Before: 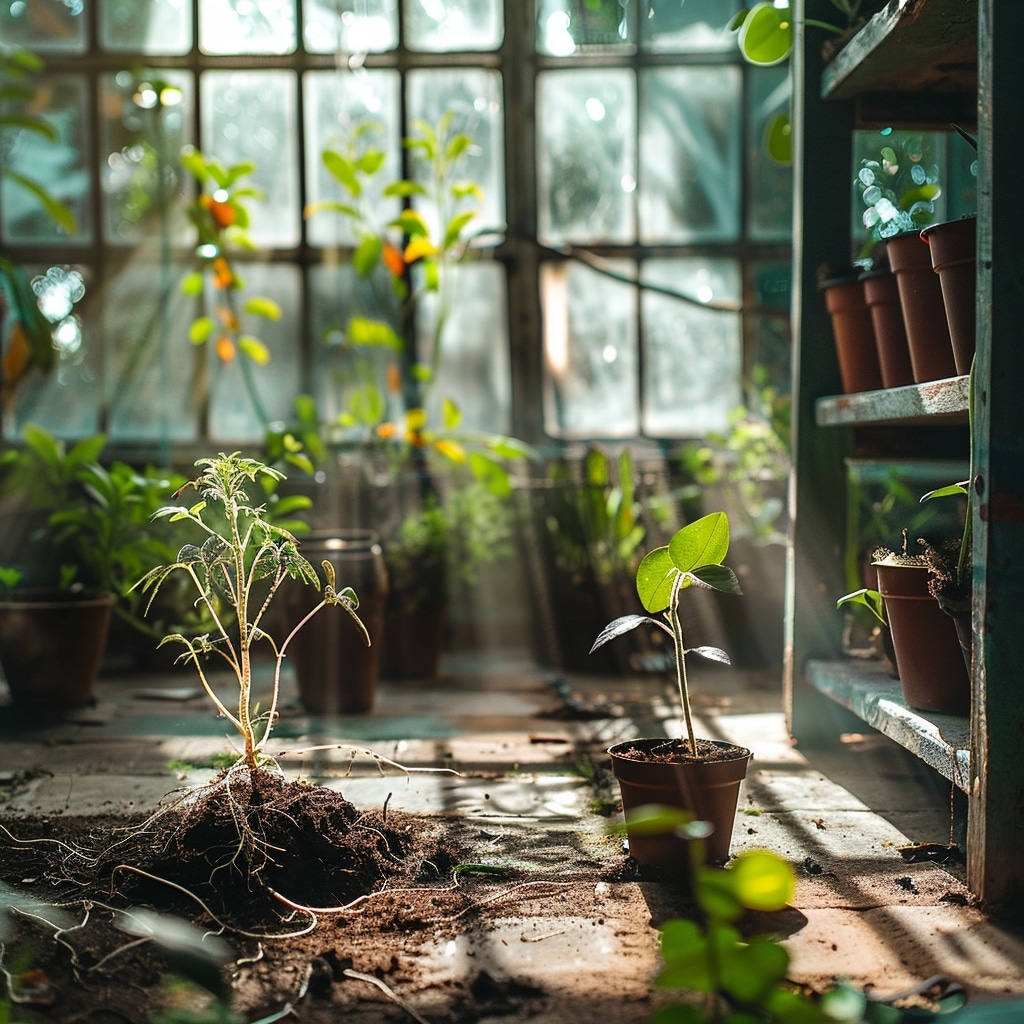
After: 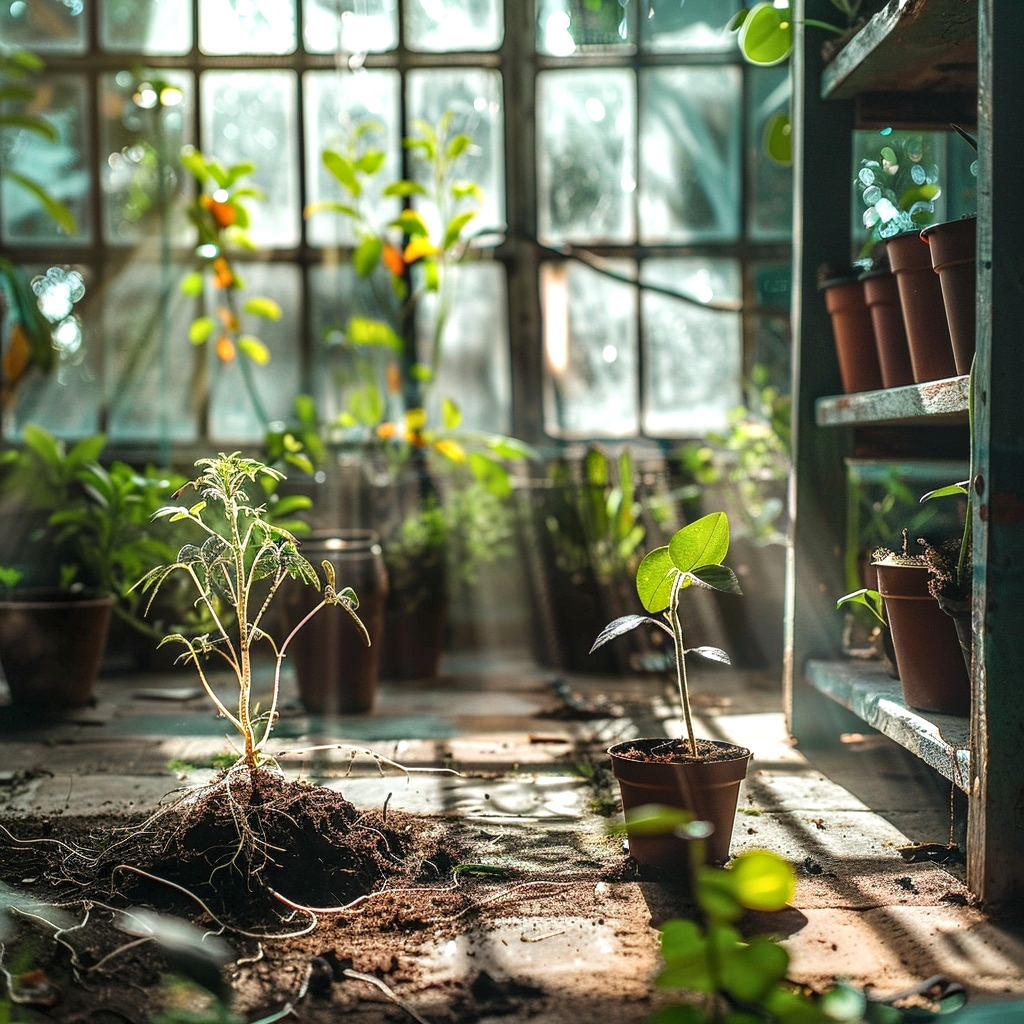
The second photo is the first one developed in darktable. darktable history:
exposure: exposure 0.2 EV, compensate highlight preservation false
local contrast: on, module defaults
